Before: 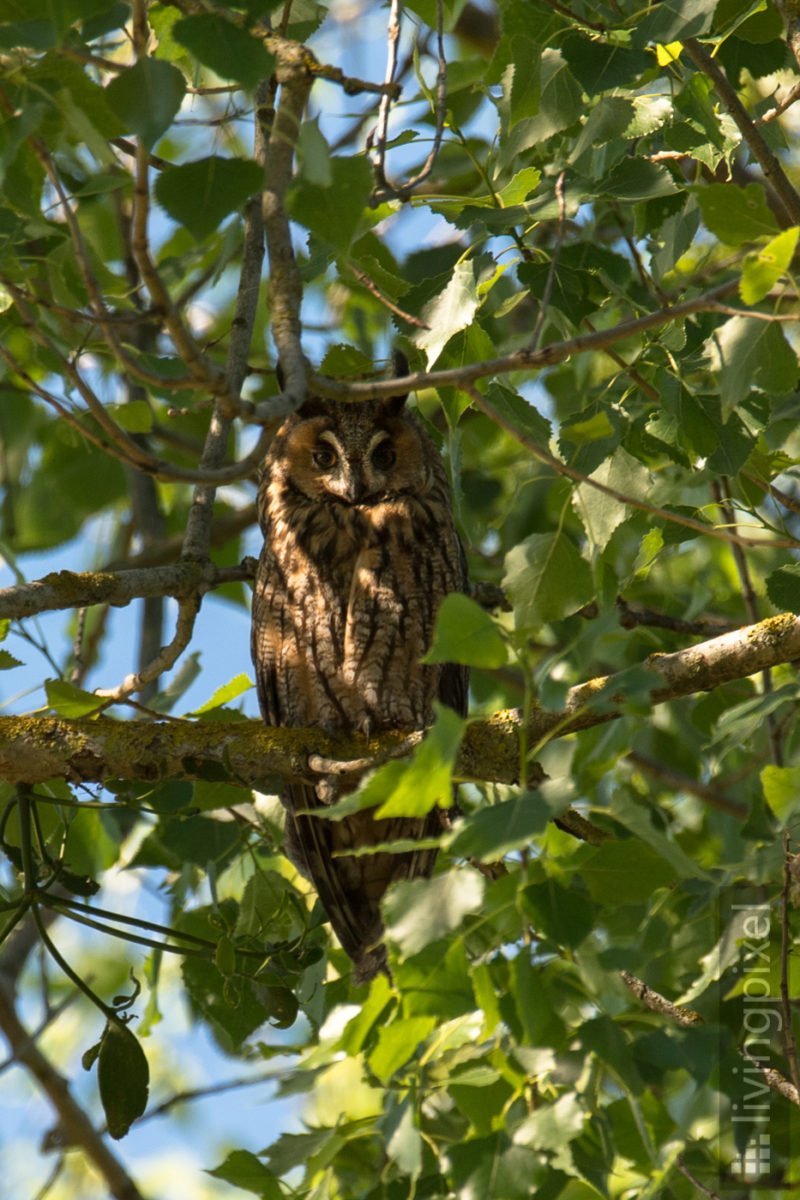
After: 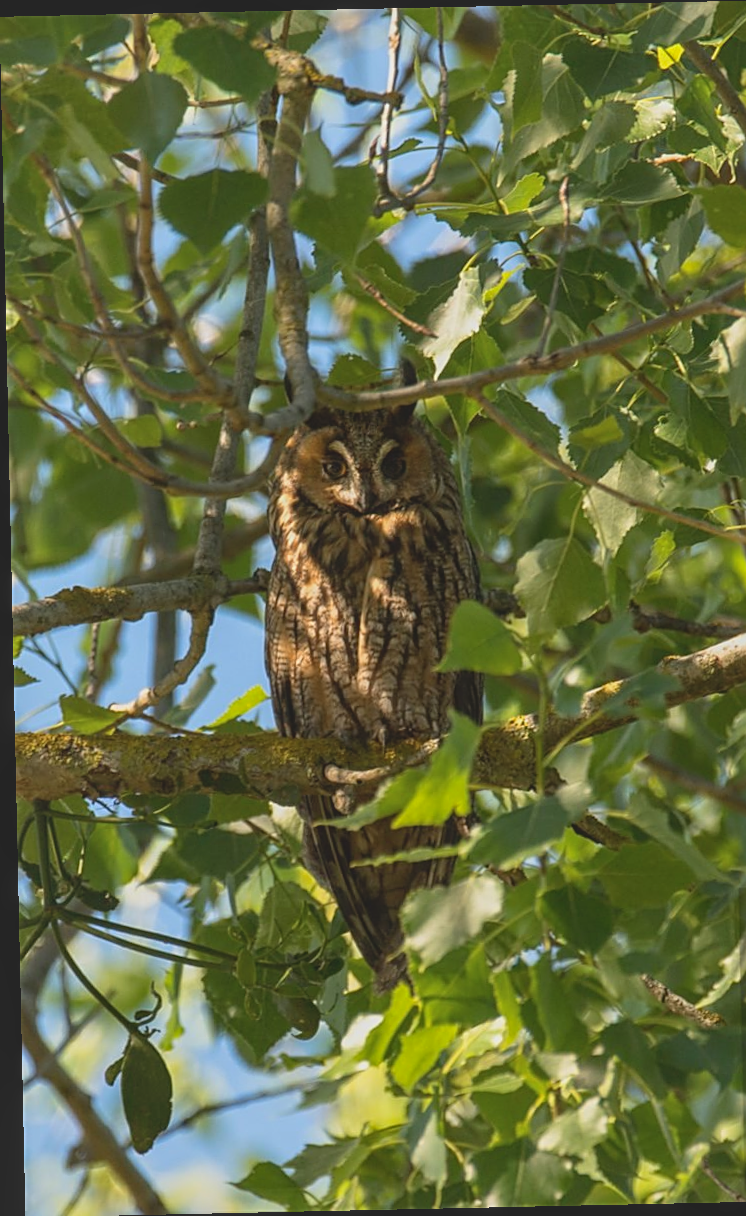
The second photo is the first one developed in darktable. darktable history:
color correction: saturation 0.98
crop: right 9.509%, bottom 0.031%
tone equalizer: on, module defaults
contrast brightness saturation: contrast -0.28
rotate and perspective: rotation -1.24°, automatic cropping off
sharpen: on, module defaults
shadows and highlights: radius 337.17, shadows 29.01, soften with gaussian
local contrast: on, module defaults
